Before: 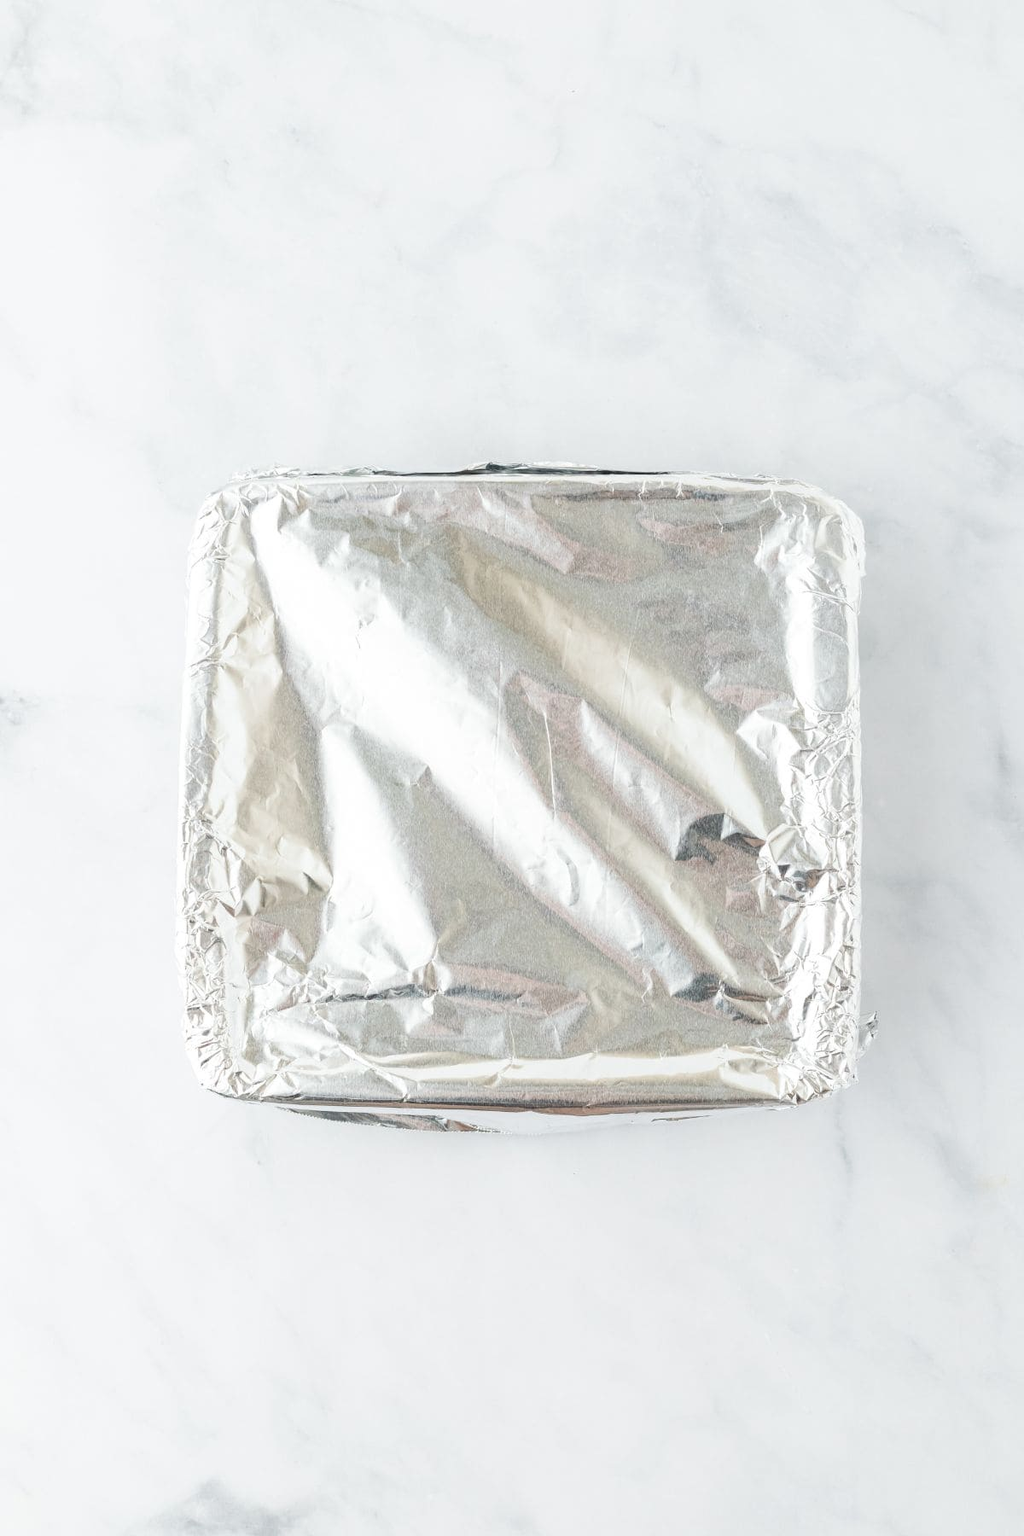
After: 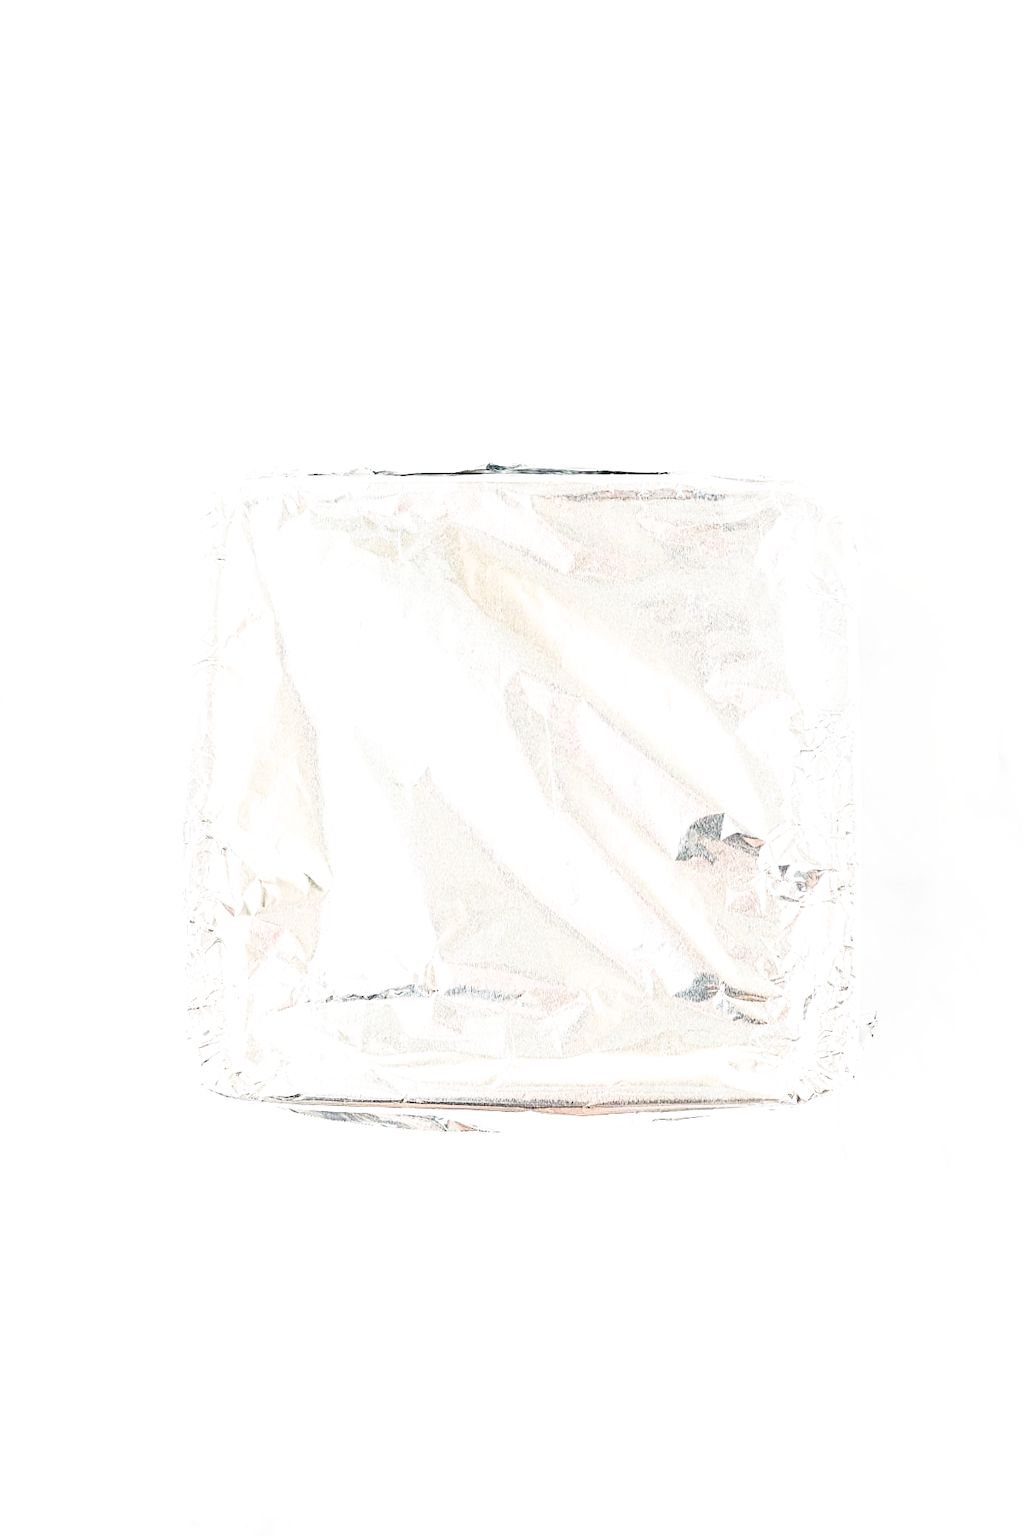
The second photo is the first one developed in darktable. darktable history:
tone equalizer: -8 EV -0.456 EV, -7 EV -0.406 EV, -6 EV -0.364 EV, -5 EV -0.261 EV, -3 EV 0.228 EV, -2 EV 0.315 EV, -1 EV 0.39 EV, +0 EV 0.433 EV
color balance rgb: highlights gain › luminance 7.661%, highlights gain › chroma 0.874%, highlights gain › hue 49.24°, perceptual saturation grading › global saturation 18.138%
sharpen: on, module defaults
filmic rgb: black relative exposure -5.05 EV, white relative exposure 3.53 EV, hardness 3.17, contrast 1.297, highlights saturation mix -48.91%
exposure: black level correction -0.006, exposure 1 EV, compensate exposure bias true, compensate highlight preservation false
